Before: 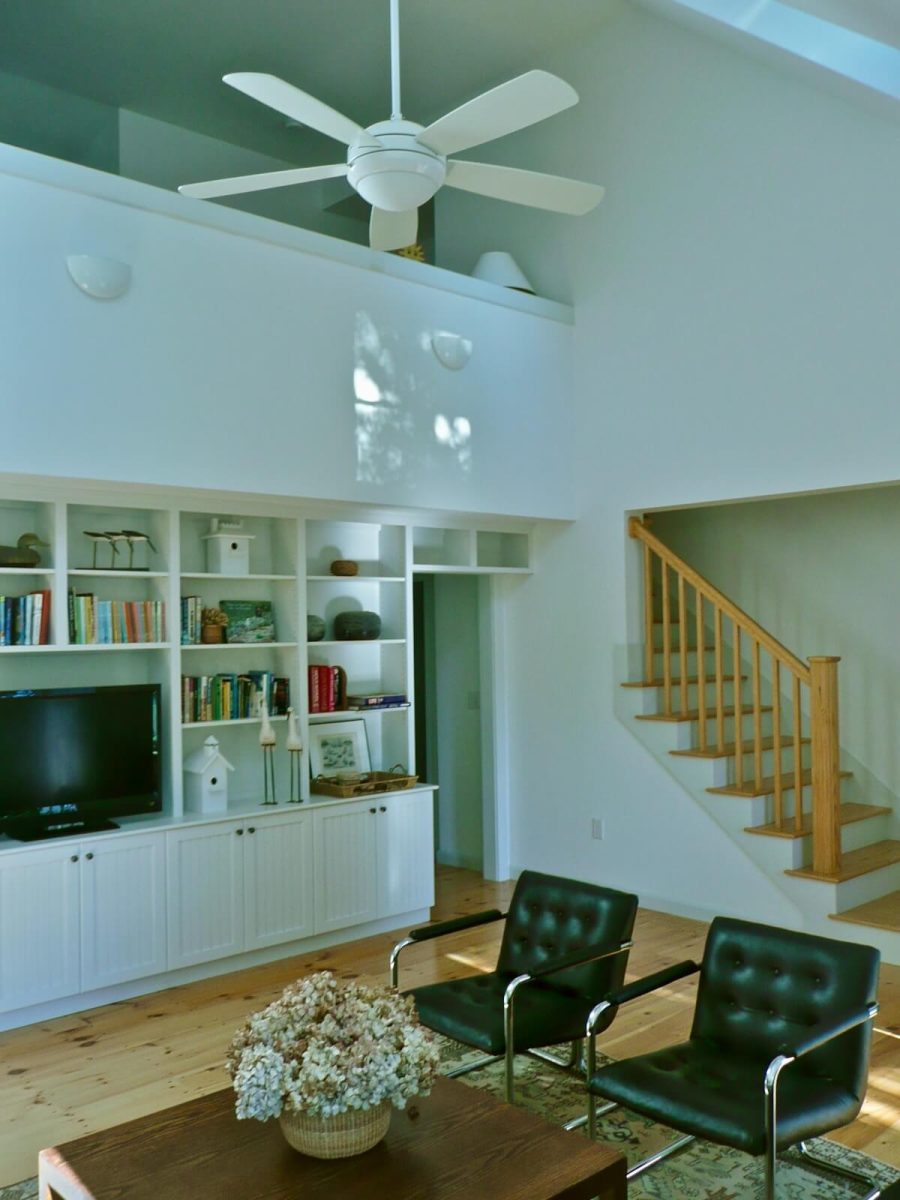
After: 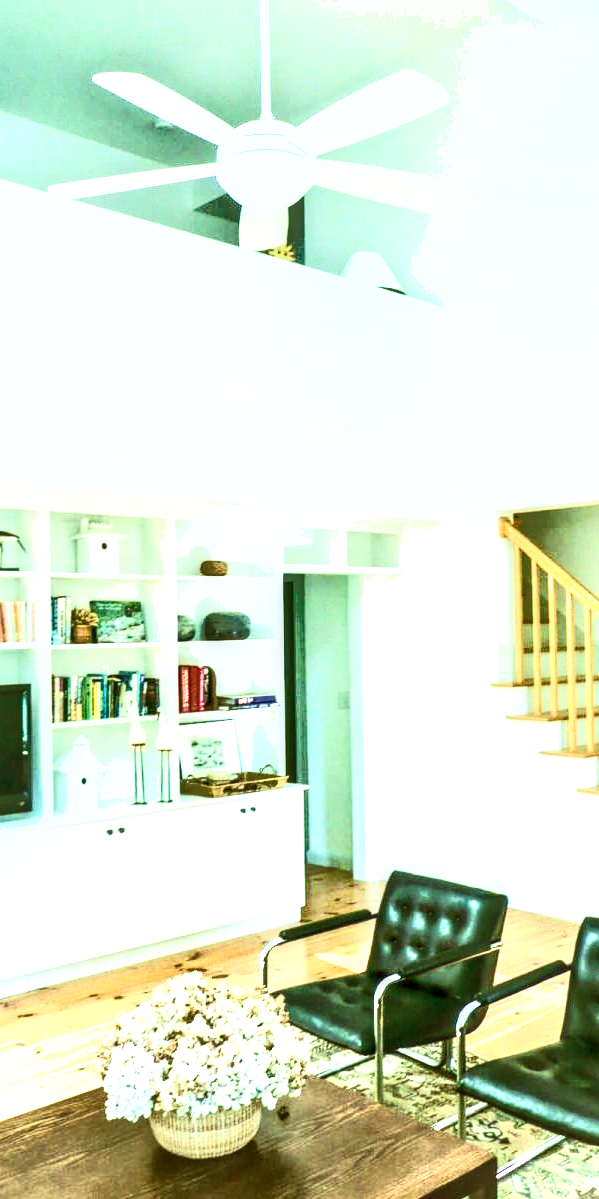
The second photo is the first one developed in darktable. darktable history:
exposure: exposure 1.999 EV, compensate highlight preservation false
local contrast: highlights 19%, detail 185%
shadows and highlights: on, module defaults
color balance rgb: global offset › luminance 0.282%, perceptual saturation grading › global saturation 20%, perceptual saturation grading › highlights -25.056%, perceptual saturation grading › shadows 50.473%, global vibrance 6.224%
crop and rotate: left 14.47%, right 18.913%
velvia: strength 15.26%
contrast brightness saturation: contrast 0.554, brightness 0.566, saturation -0.34
